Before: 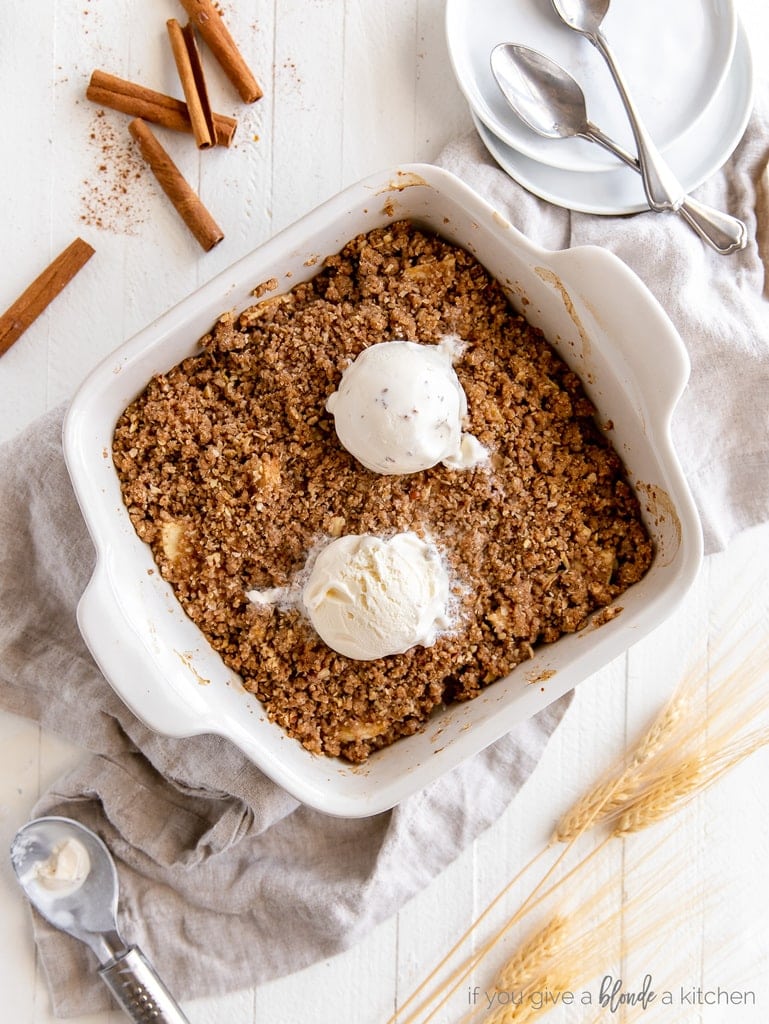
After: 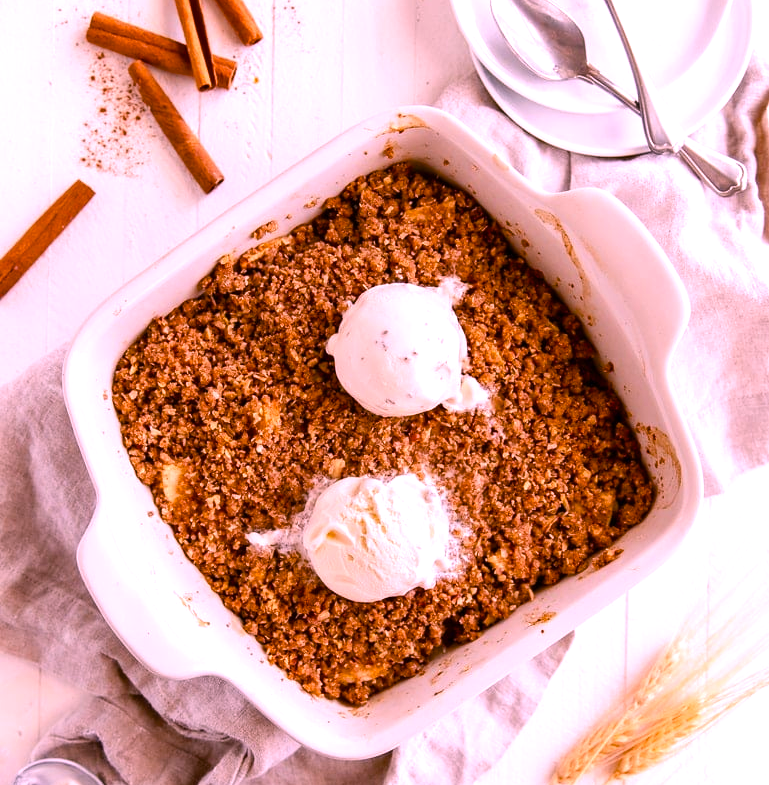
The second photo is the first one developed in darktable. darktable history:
crop: top 5.667%, bottom 17.637%
white balance: red 1.188, blue 1.11
color balance rgb: linear chroma grading › shadows 16%, perceptual saturation grading › global saturation 8%, perceptual saturation grading › shadows 4%, perceptual brilliance grading › global brilliance 2%, perceptual brilliance grading › highlights 8%, perceptual brilliance grading › shadows -4%, global vibrance 16%, saturation formula JzAzBz (2021)
